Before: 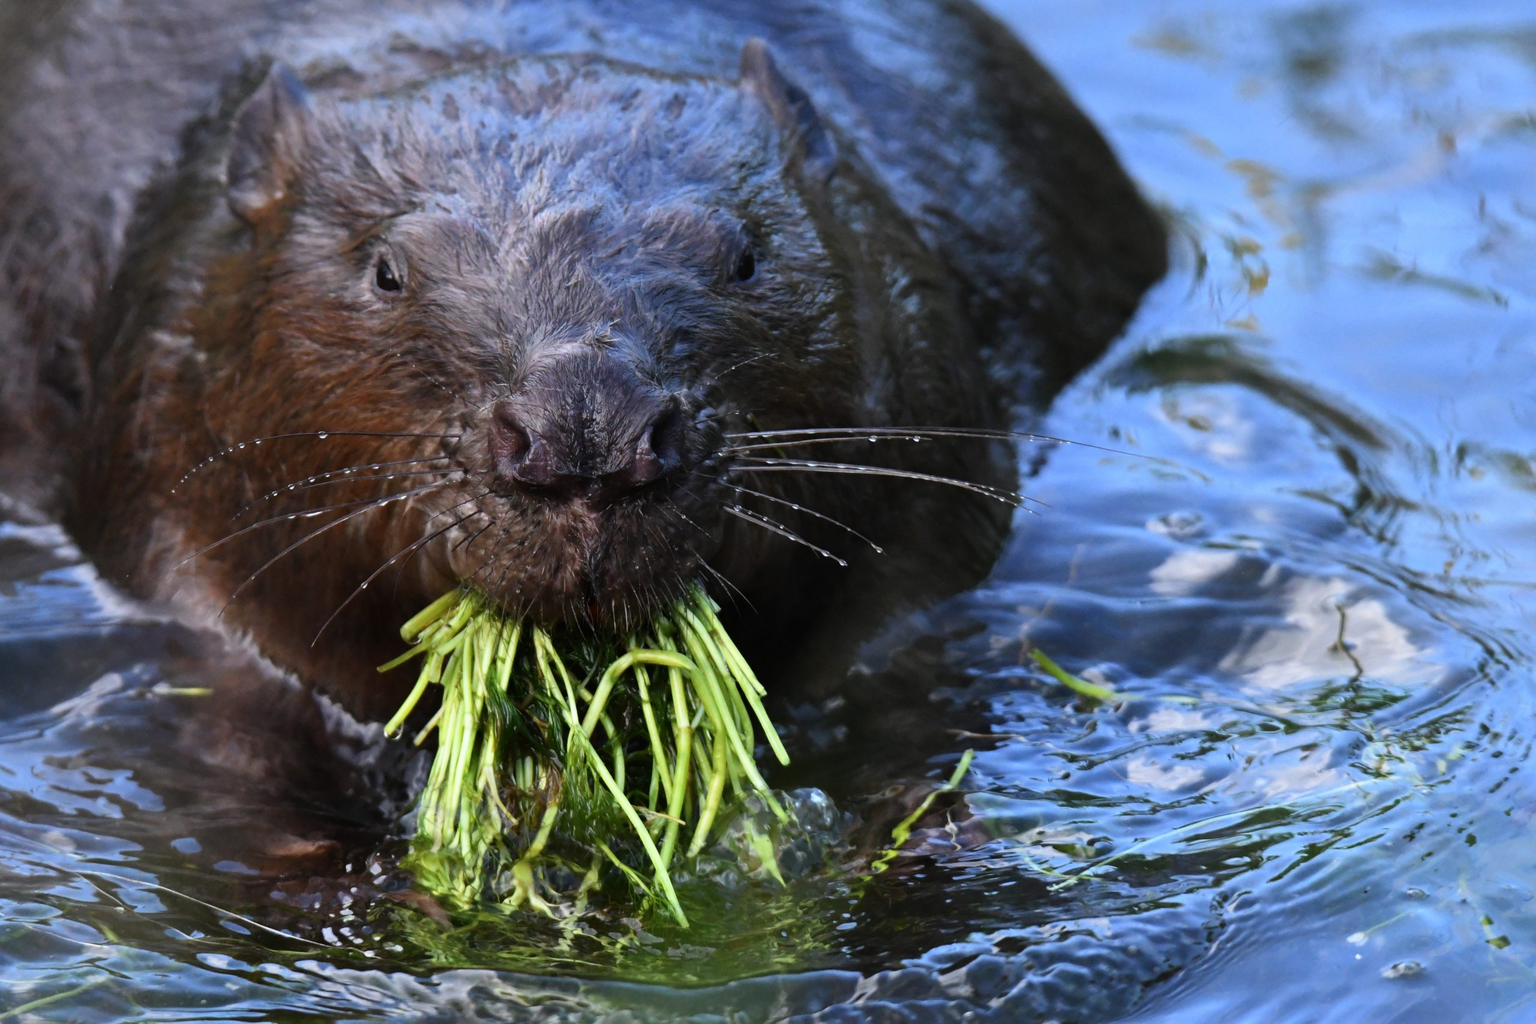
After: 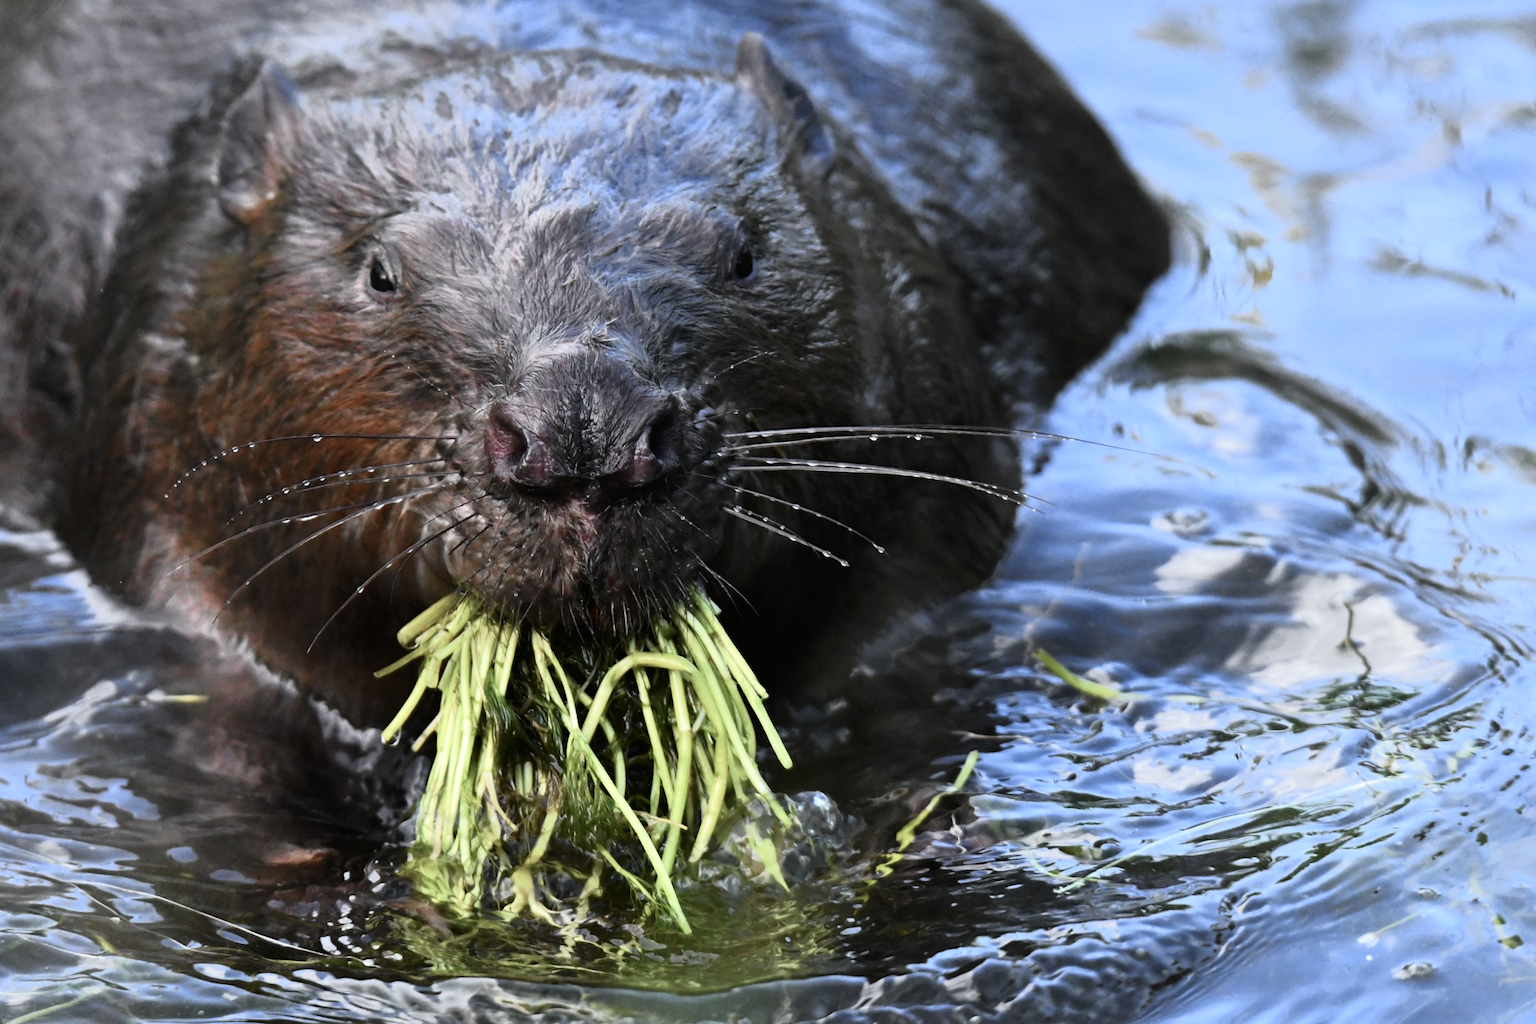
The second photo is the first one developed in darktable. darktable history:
exposure: exposure 0.197 EV, compensate highlight preservation false
tone curve: curves: ch0 [(0, 0.006) (0.037, 0.022) (0.123, 0.105) (0.19, 0.173) (0.277, 0.279) (0.474, 0.517) (0.597, 0.662) (0.687, 0.774) (0.855, 0.891) (1, 0.982)]; ch1 [(0, 0) (0.243, 0.245) (0.422, 0.415) (0.493, 0.495) (0.508, 0.503) (0.544, 0.552) (0.557, 0.582) (0.626, 0.672) (0.694, 0.732) (1, 1)]; ch2 [(0, 0) (0.249, 0.216) (0.356, 0.329) (0.424, 0.442) (0.476, 0.483) (0.498, 0.5) (0.517, 0.519) (0.532, 0.539) (0.562, 0.596) (0.614, 0.662) (0.706, 0.757) (0.808, 0.809) (0.991, 0.968)], color space Lab, independent channels, preserve colors none
color zones: curves: ch0 [(0, 0.559) (0.153, 0.551) (0.229, 0.5) (0.429, 0.5) (0.571, 0.5) (0.714, 0.5) (0.857, 0.5) (1, 0.559)]; ch1 [(0, 0.417) (0.112, 0.336) (0.213, 0.26) (0.429, 0.34) (0.571, 0.35) (0.683, 0.331) (0.857, 0.344) (1, 0.417)]
rotate and perspective: rotation -0.45°, automatic cropping original format, crop left 0.008, crop right 0.992, crop top 0.012, crop bottom 0.988
